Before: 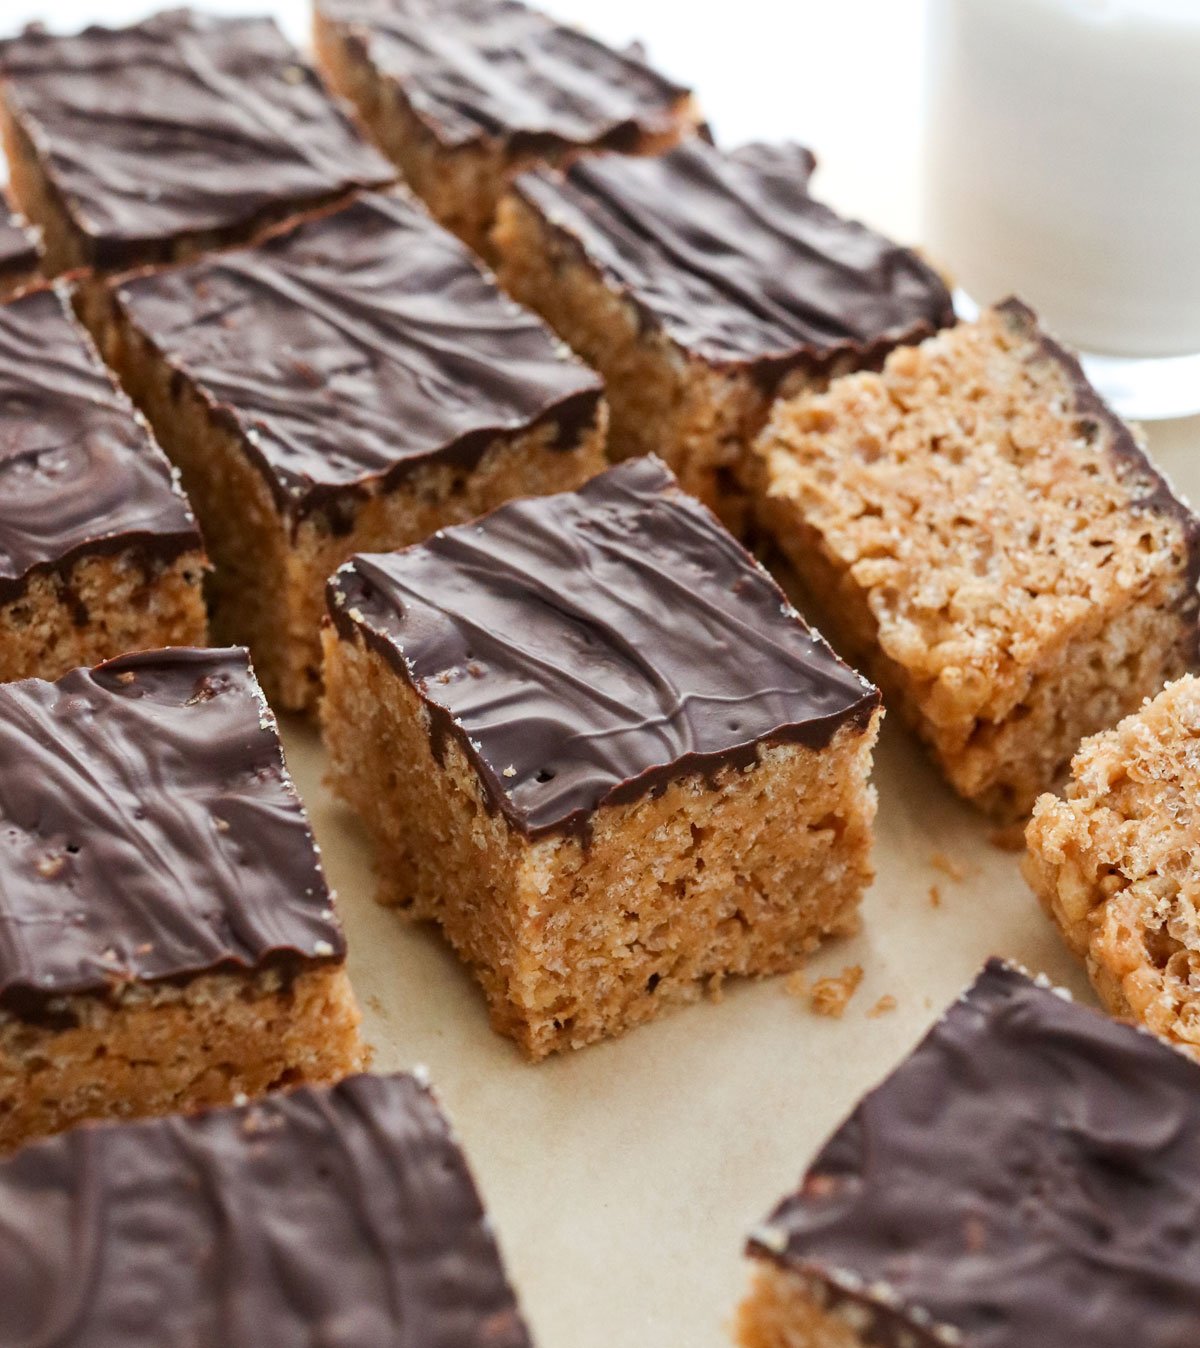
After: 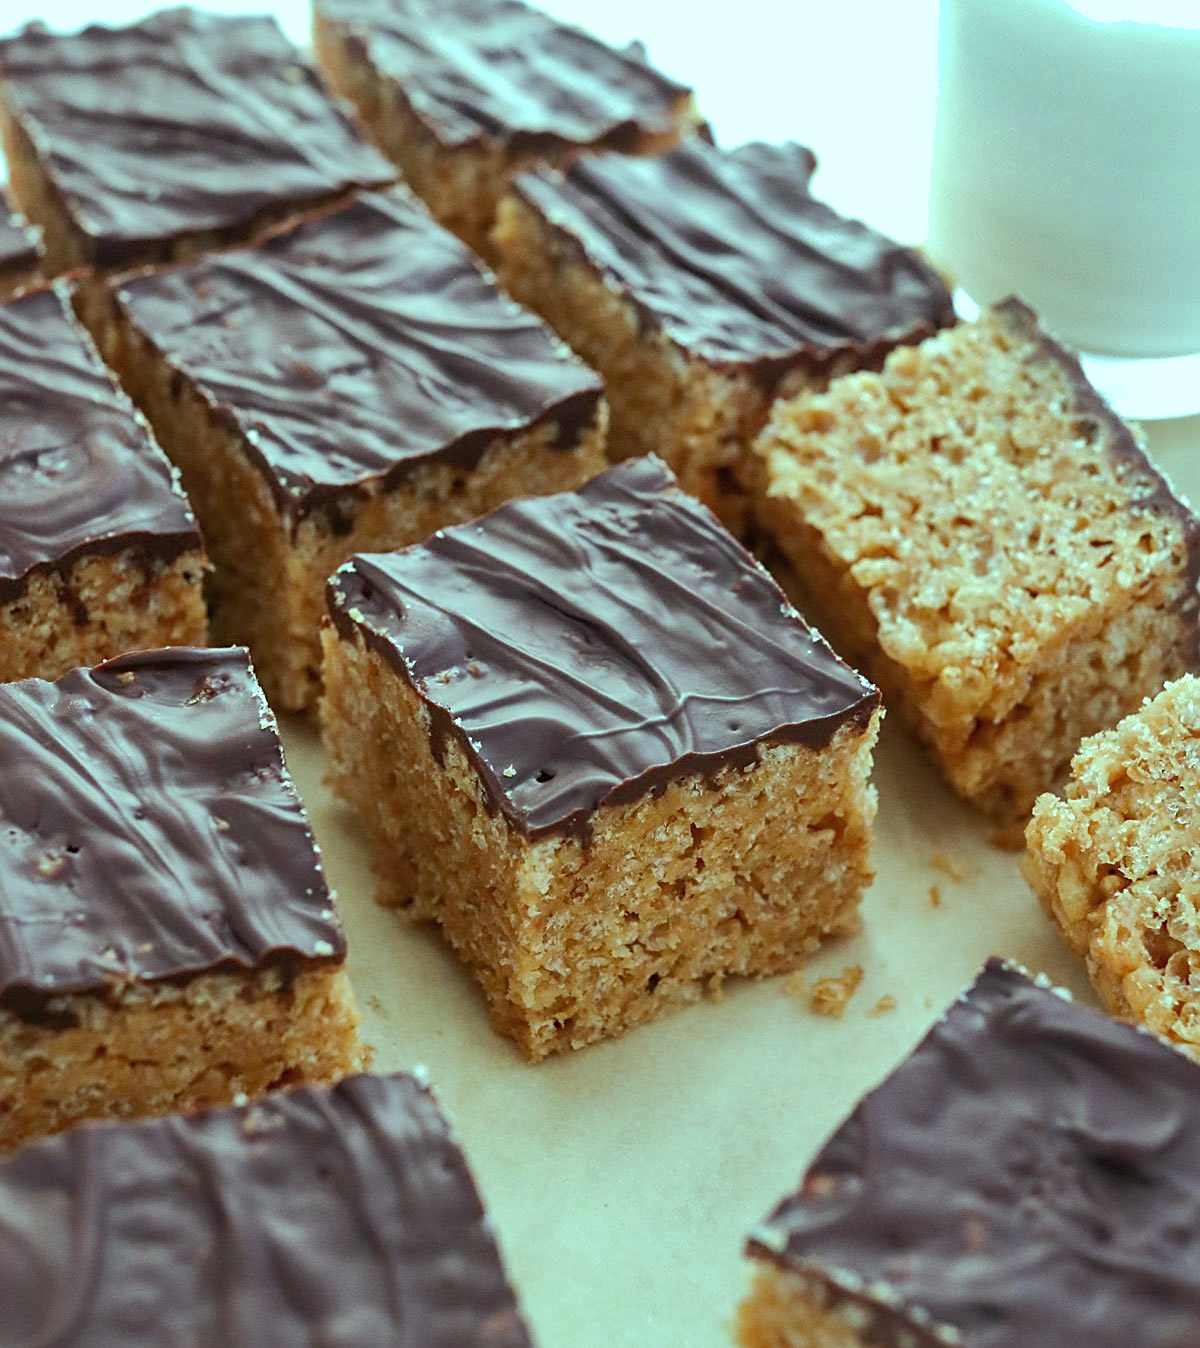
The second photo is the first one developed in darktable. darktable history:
color balance: mode lift, gamma, gain (sRGB), lift [0.997, 0.979, 1.021, 1.011], gamma [1, 1.084, 0.916, 0.998], gain [1, 0.87, 1.13, 1.101], contrast 4.55%, contrast fulcrum 38.24%, output saturation 104.09%
shadows and highlights: on, module defaults
sharpen: on, module defaults
